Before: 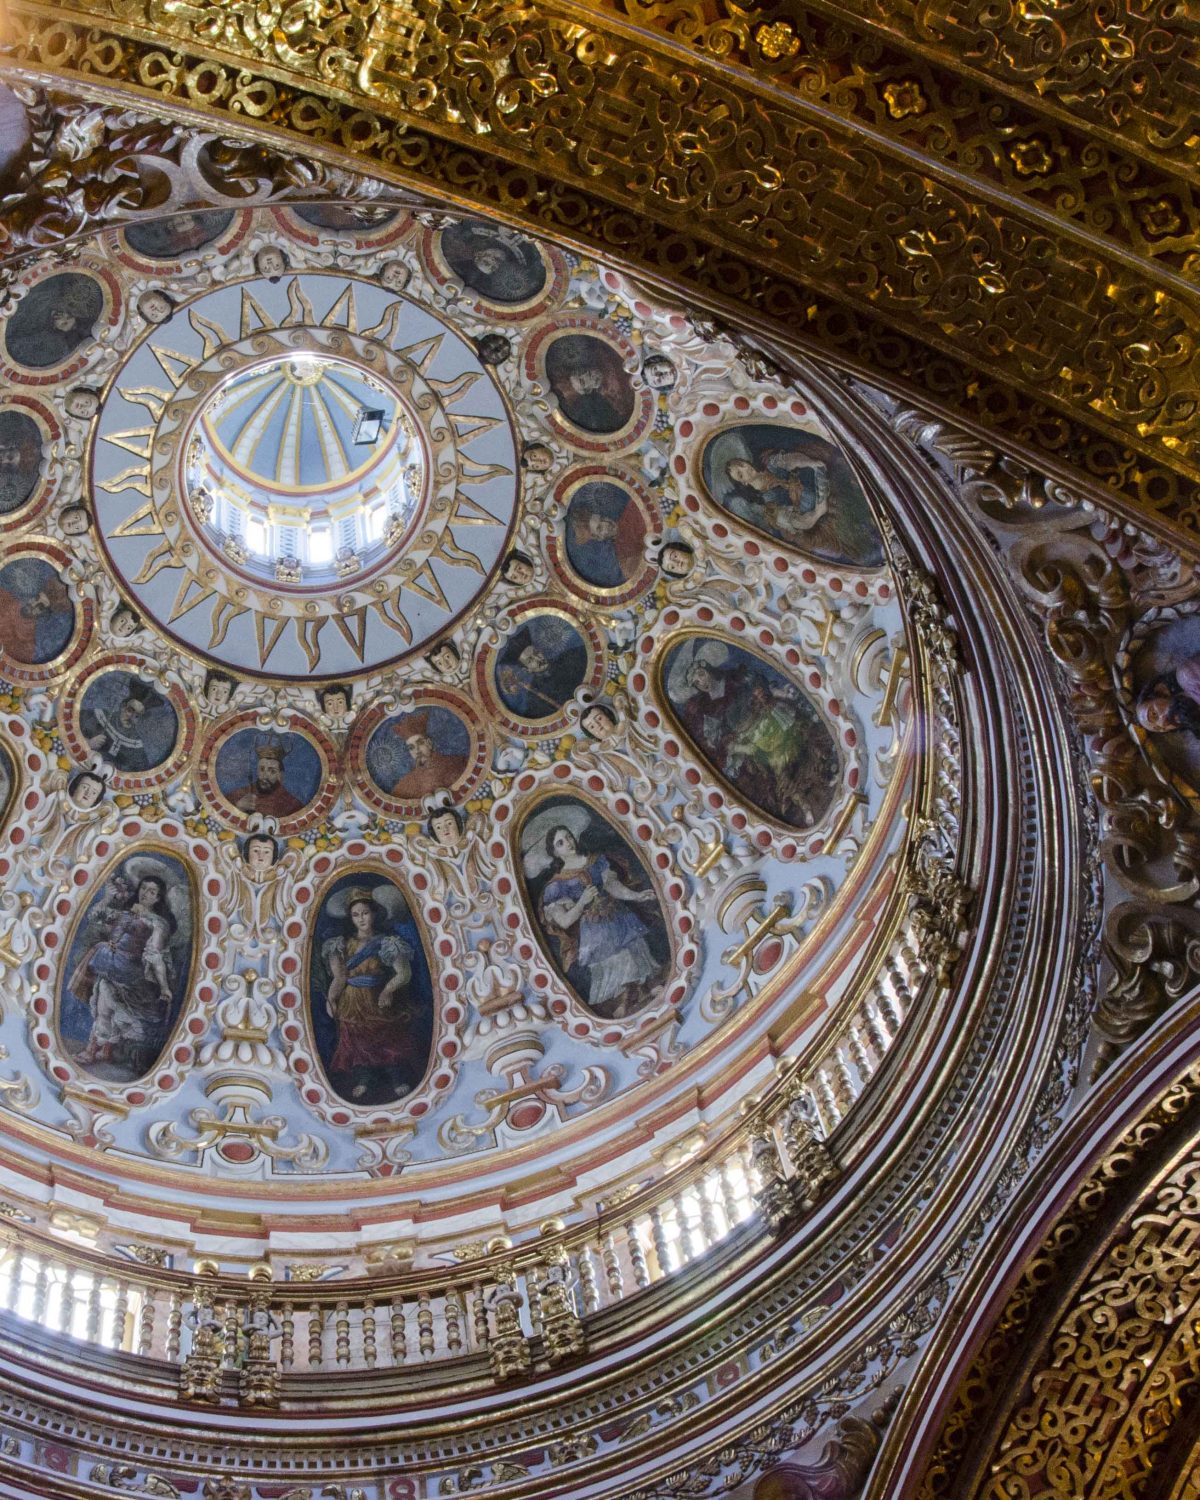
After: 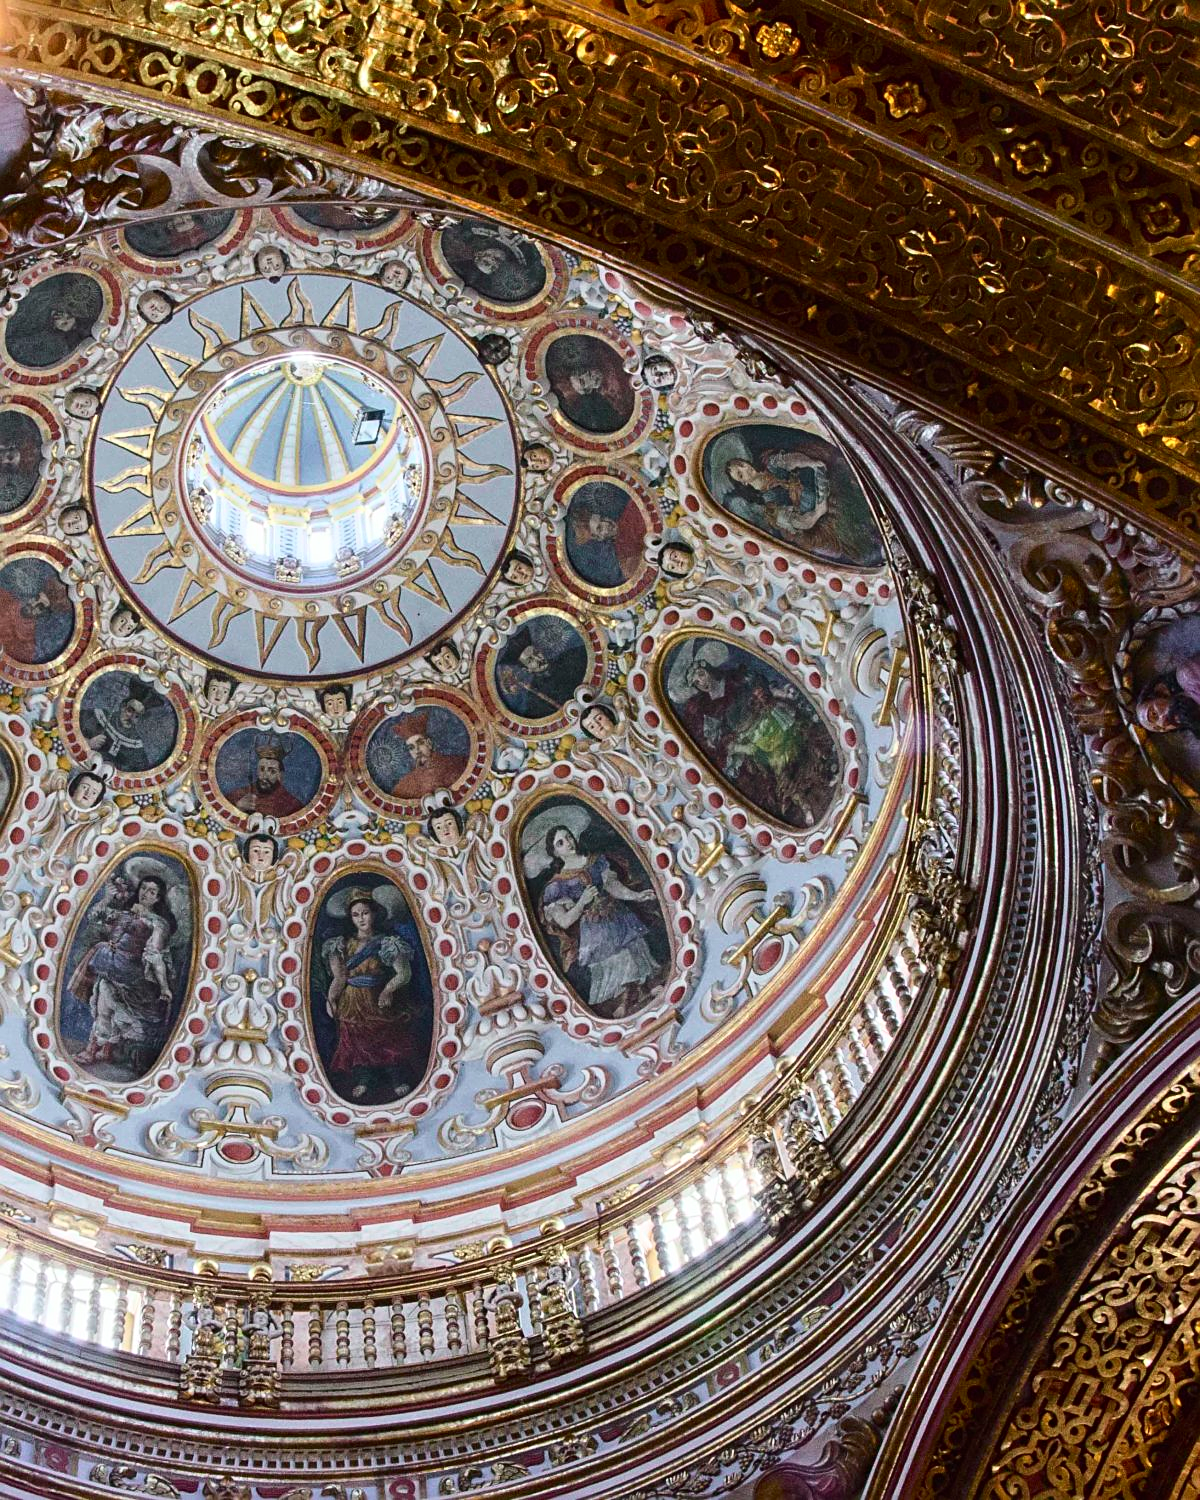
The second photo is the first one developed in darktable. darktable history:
sharpen: on, module defaults
tone curve: curves: ch0 [(0, 0.01) (0.037, 0.032) (0.131, 0.108) (0.275, 0.258) (0.483, 0.512) (0.61, 0.661) (0.696, 0.76) (0.792, 0.867) (0.911, 0.955) (0.997, 0.995)]; ch1 [(0, 0) (0.308, 0.268) (0.425, 0.383) (0.503, 0.502) (0.529, 0.543) (0.706, 0.754) (0.869, 0.907) (1, 1)]; ch2 [(0, 0) (0.228, 0.196) (0.336, 0.315) (0.399, 0.403) (0.485, 0.487) (0.502, 0.502) (0.525, 0.523) (0.545, 0.552) (0.587, 0.61) (0.636, 0.654) (0.711, 0.729) (0.855, 0.87) (0.998, 0.977)], color space Lab, independent channels, preserve colors none
